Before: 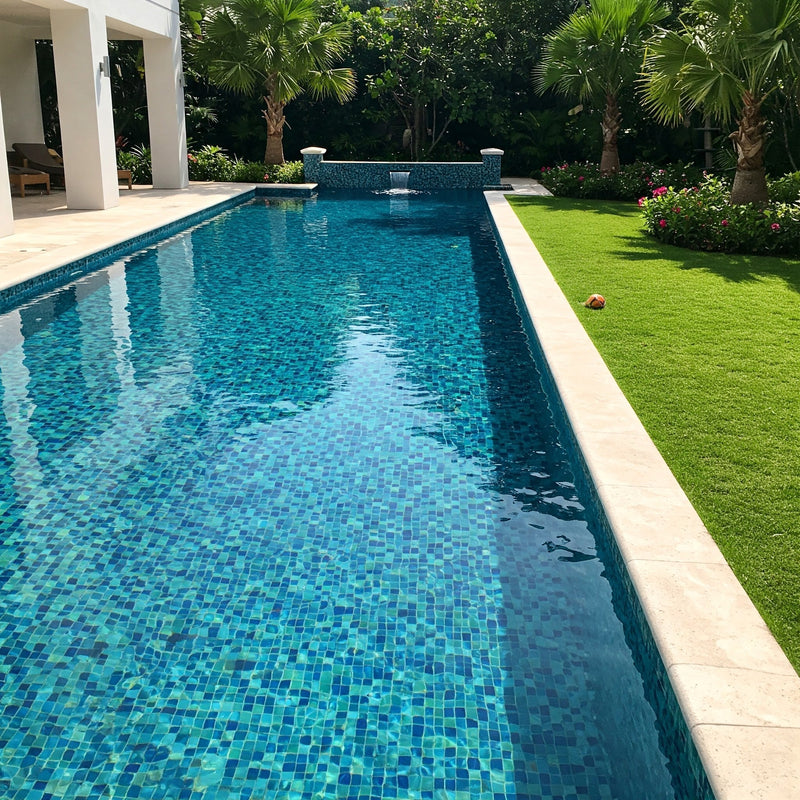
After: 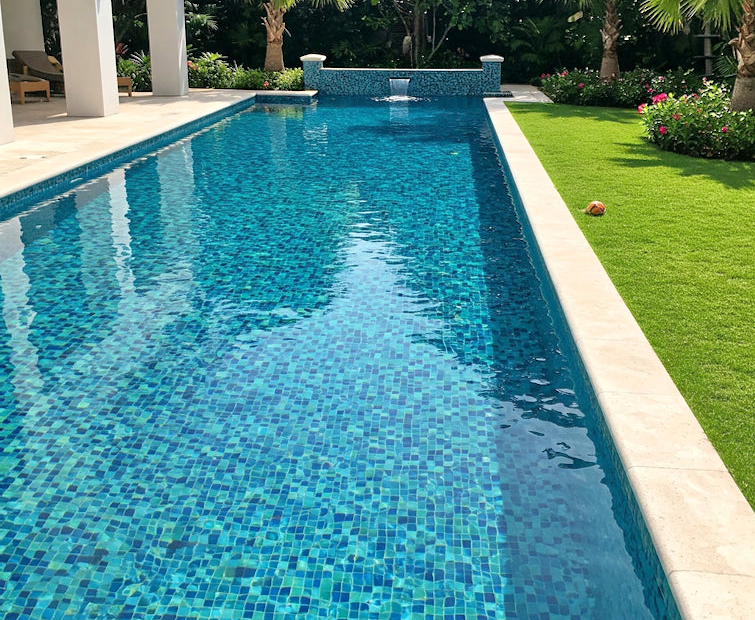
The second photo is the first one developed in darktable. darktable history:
tone equalizer: -7 EV 0.142 EV, -6 EV 0.617 EV, -5 EV 1.14 EV, -4 EV 1.31 EV, -3 EV 1.18 EV, -2 EV 0.6 EV, -1 EV 0.168 EV
crop and rotate: angle 0.037°, top 11.693%, right 5.47%, bottom 10.714%
